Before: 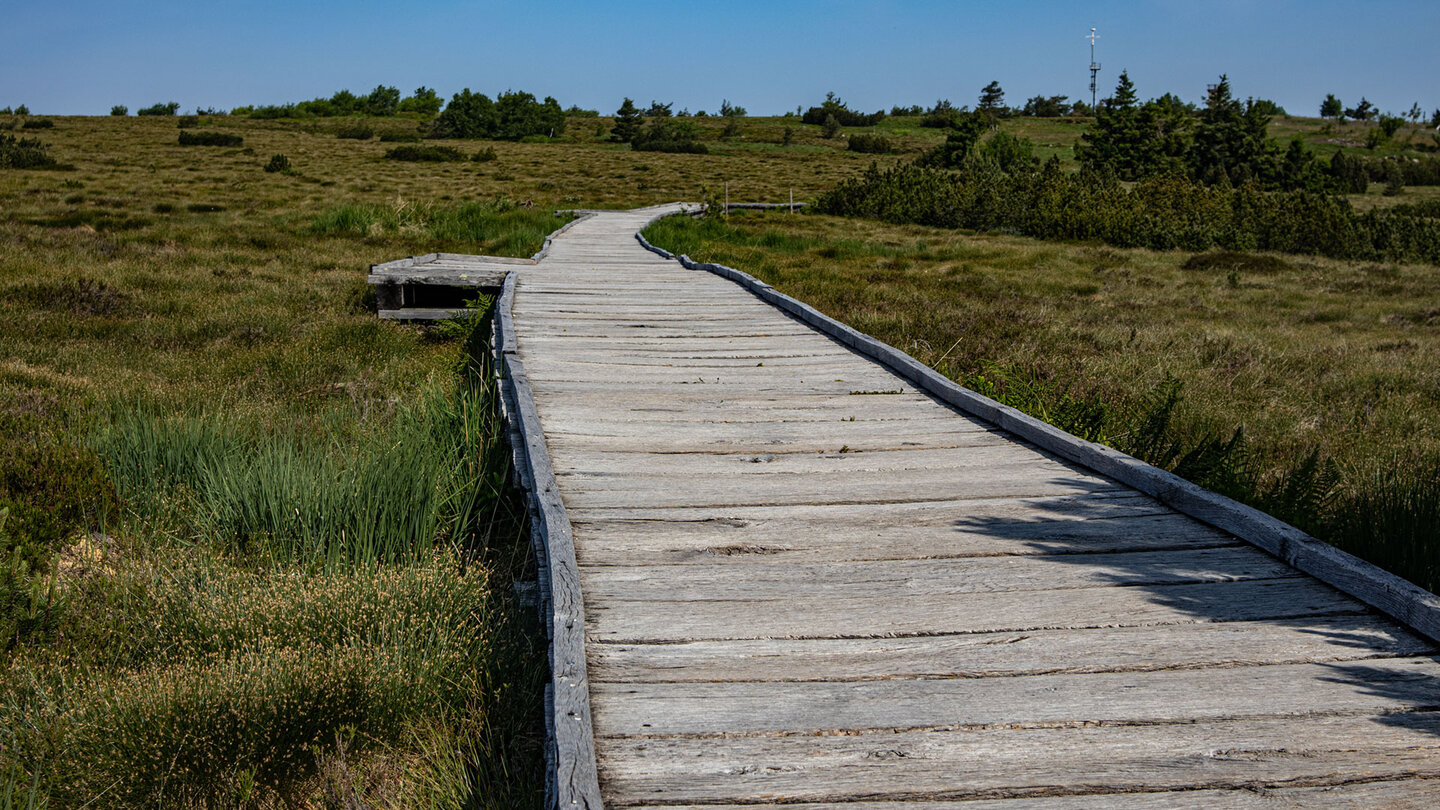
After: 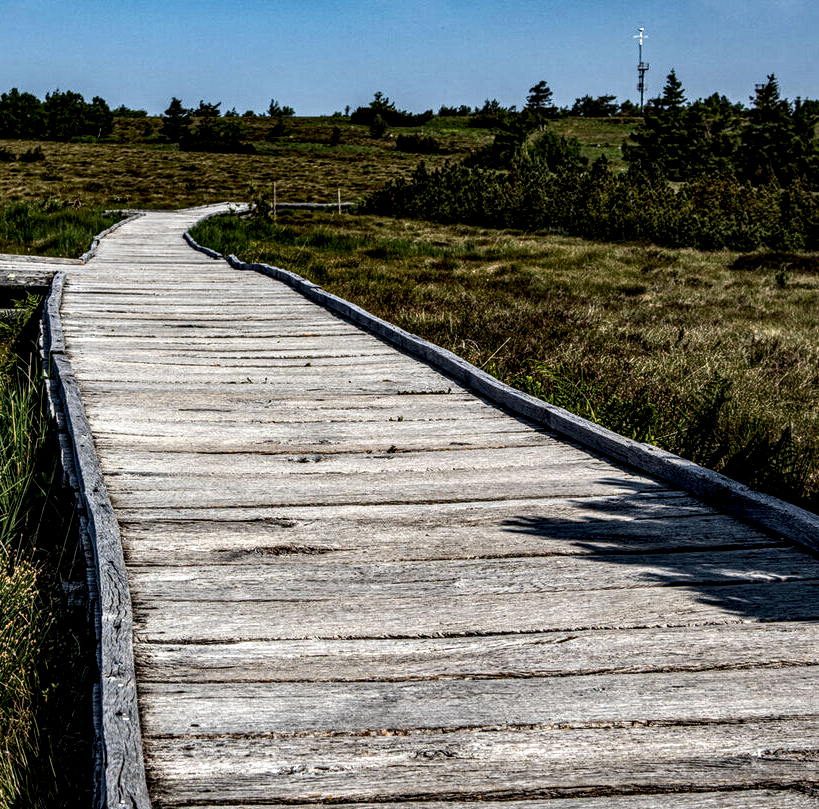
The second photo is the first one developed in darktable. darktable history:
crop: left 31.426%, top 0%, right 11.684%
tone curve: curves: ch0 [(0, 0) (0.339, 0.306) (0.687, 0.706) (1, 1)], color space Lab, independent channels, preserve colors none
local contrast: detail 203%
